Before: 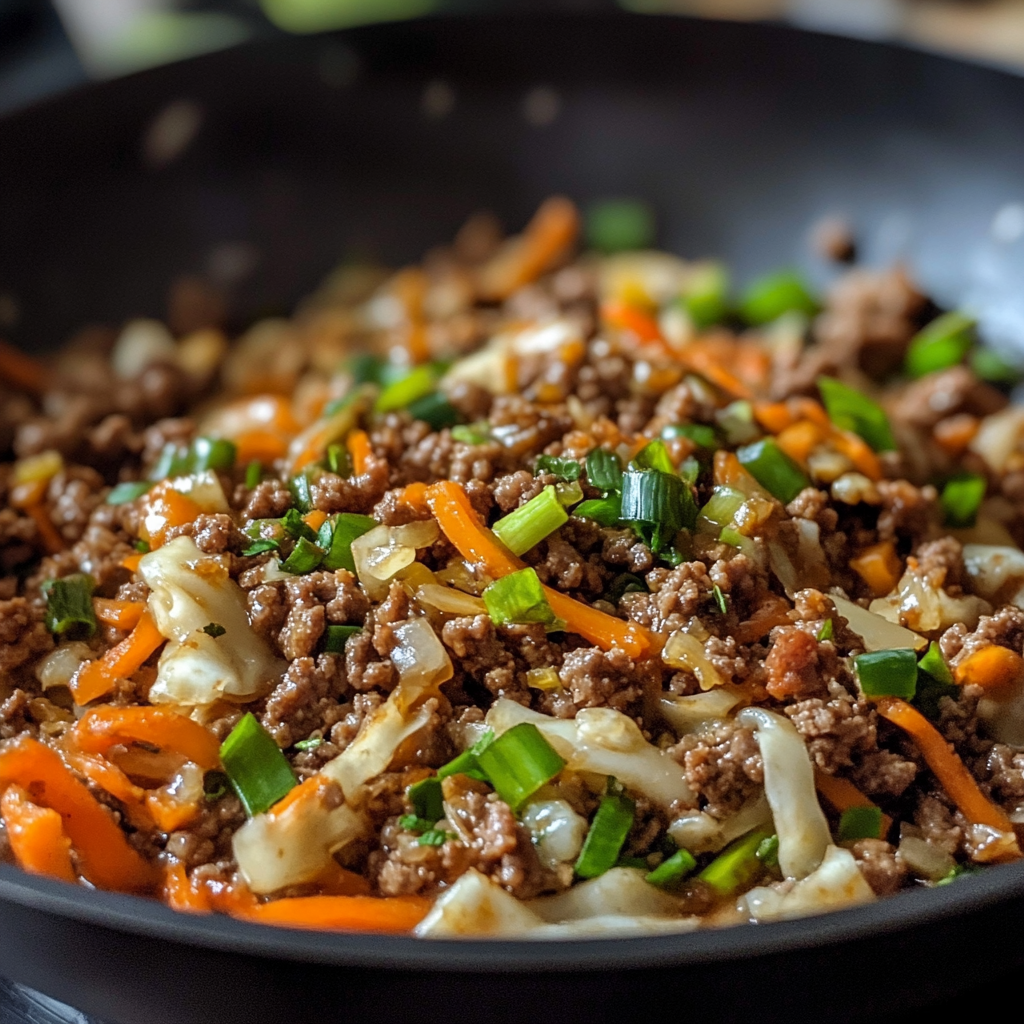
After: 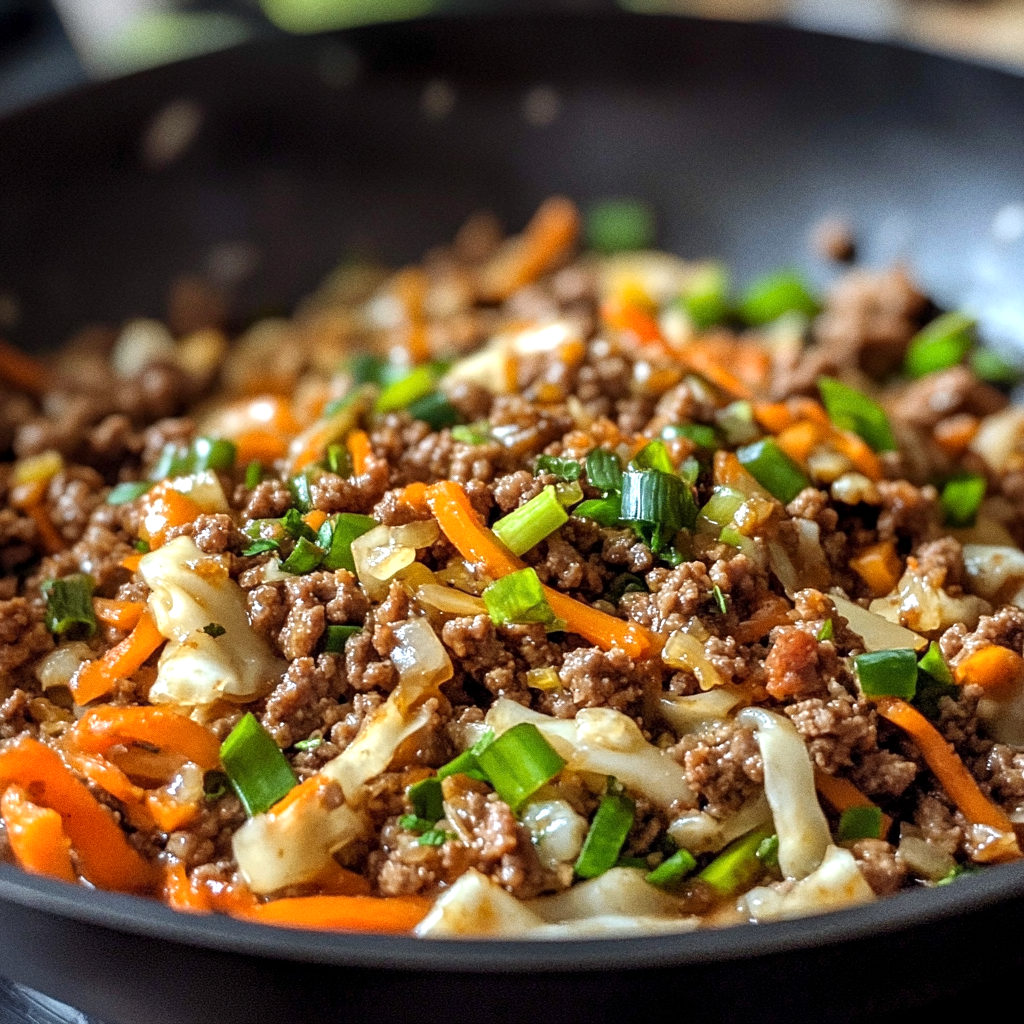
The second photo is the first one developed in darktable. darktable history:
grain: coarseness 0.09 ISO
white balance: emerald 1
exposure: black level correction 0.001, exposure 0.5 EV, compensate exposure bias true, compensate highlight preservation false
